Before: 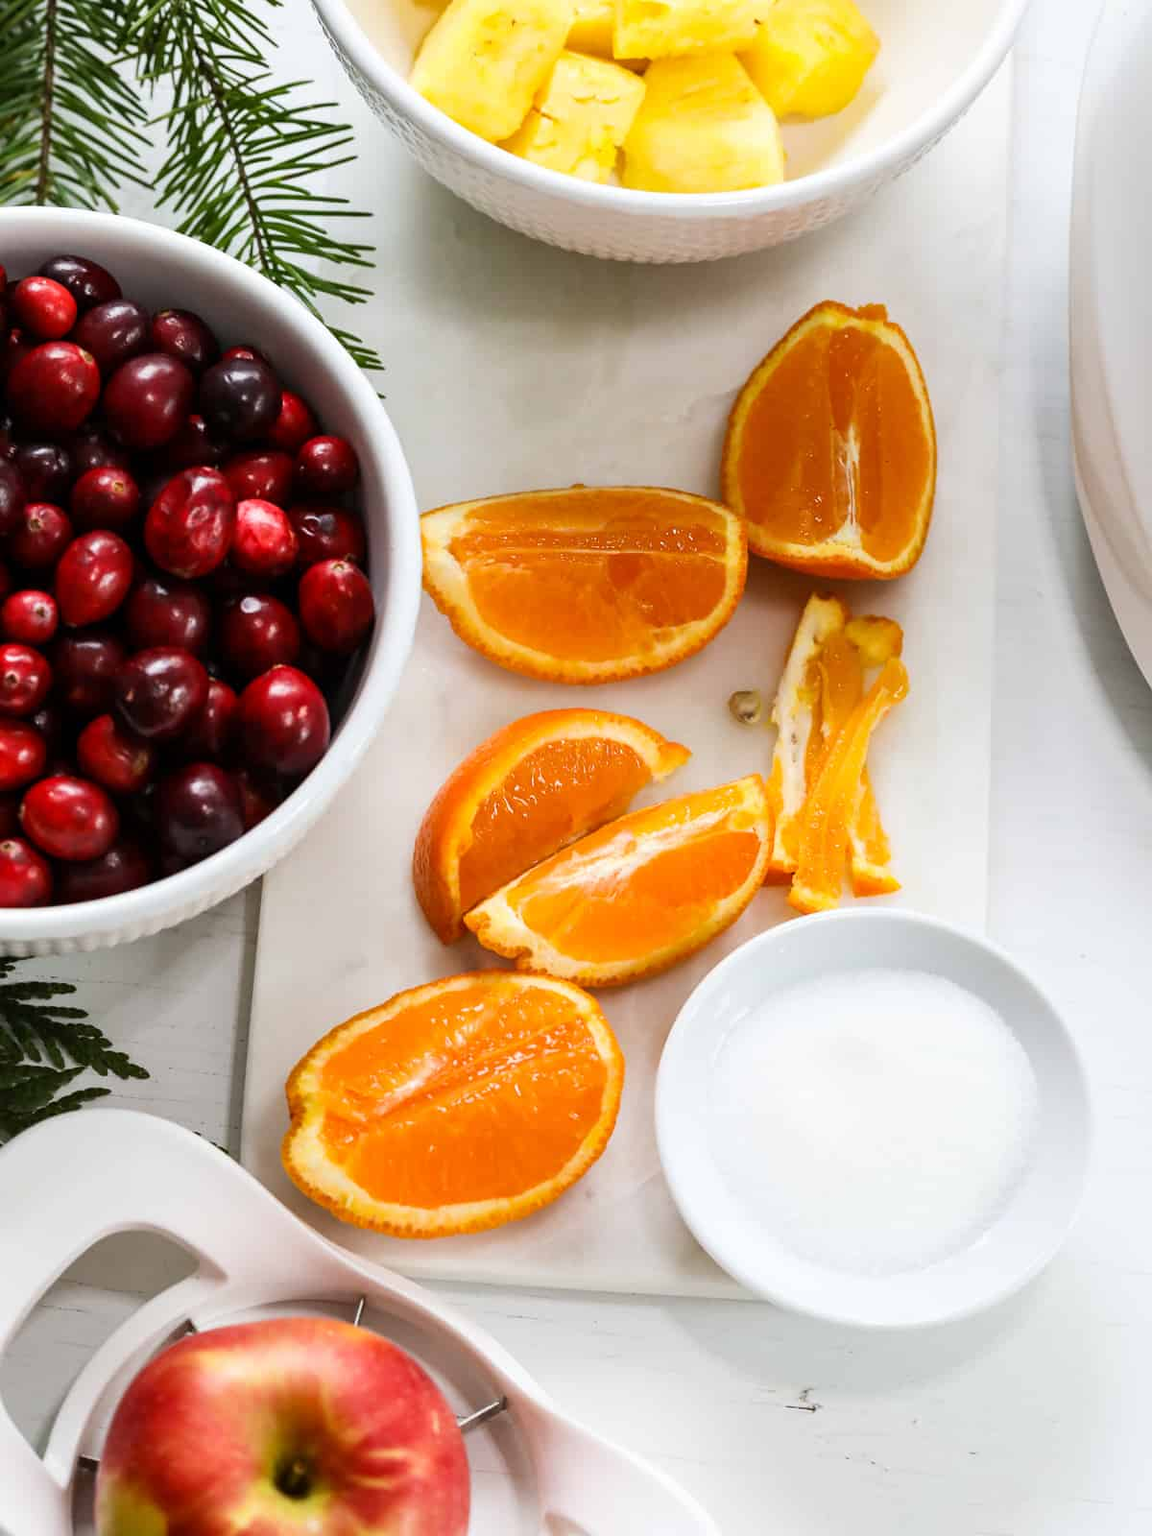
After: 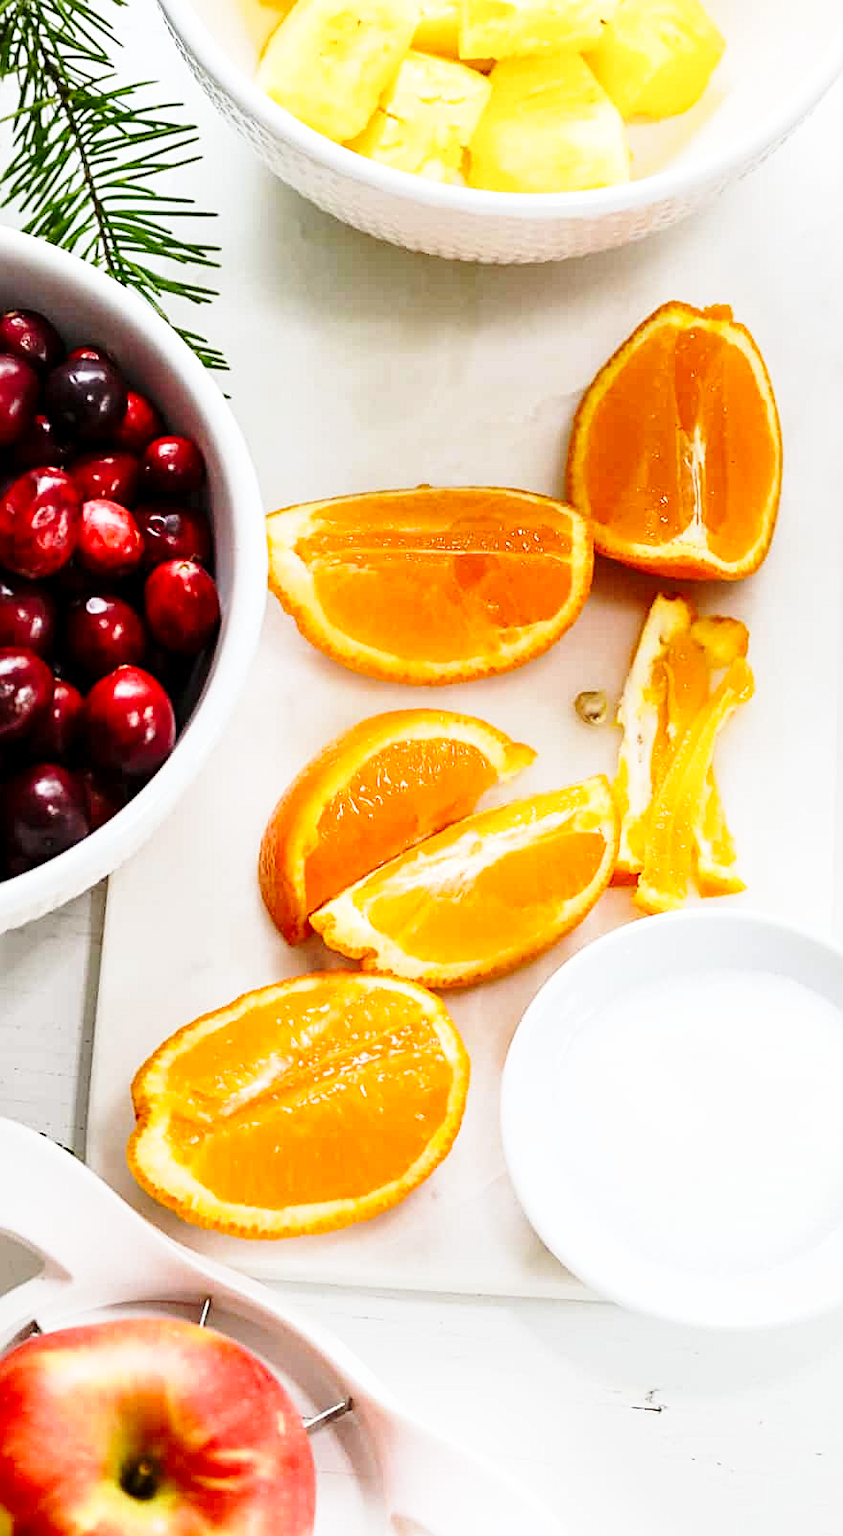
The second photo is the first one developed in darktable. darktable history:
sharpen: radius 2.167, amount 0.381, threshold 0
base curve: curves: ch0 [(0, 0) (0.028, 0.03) (0.121, 0.232) (0.46, 0.748) (0.859, 0.968) (1, 1)], preserve colors none
exposure: black level correction 0.001, compensate highlight preservation false
crop: left 13.443%, right 13.31%
